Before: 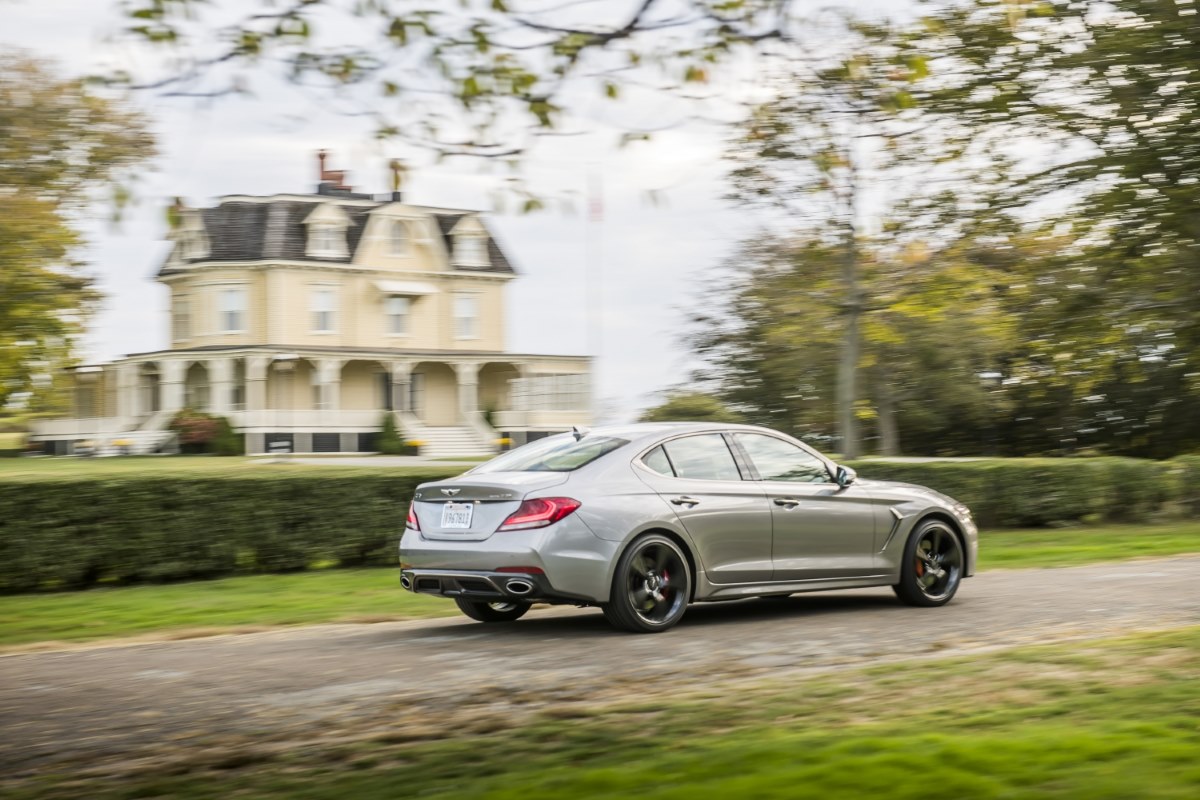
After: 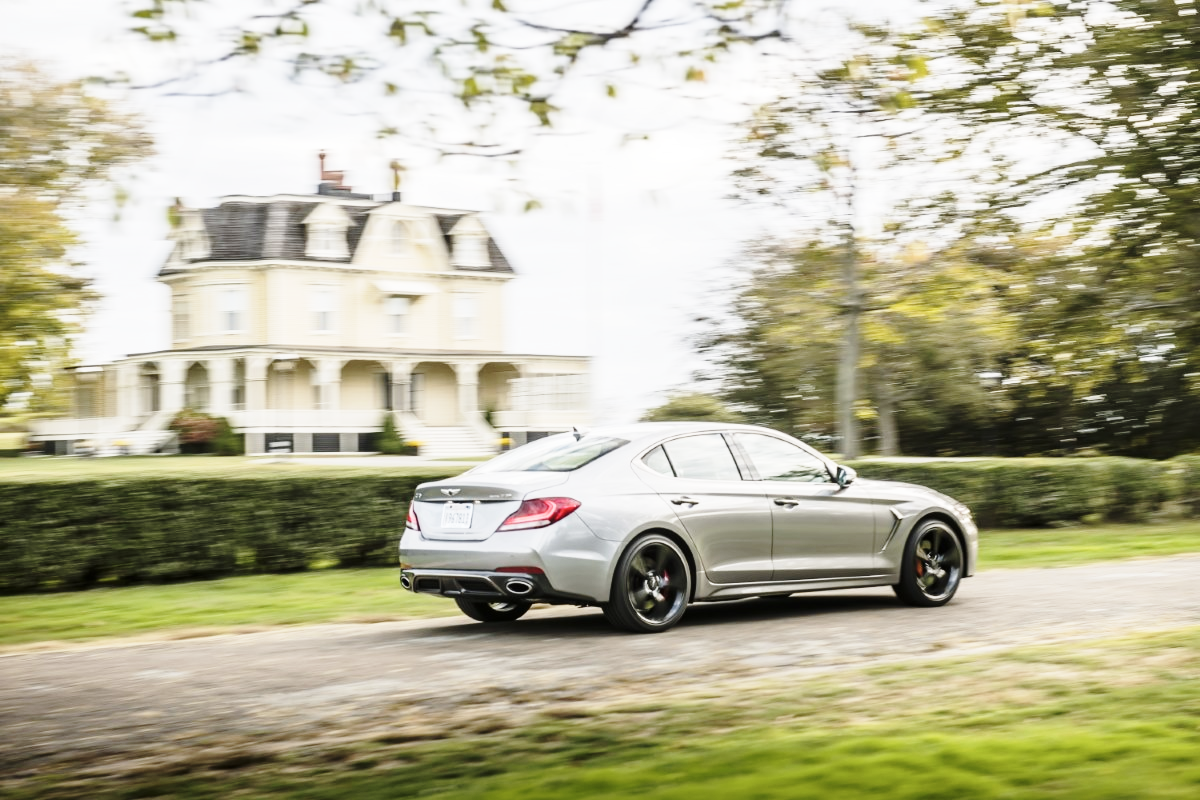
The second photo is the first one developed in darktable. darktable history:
base curve: curves: ch0 [(0, 0) (0.028, 0.03) (0.121, 0.232) (0.46, 0.748) (0.859, 0.968) (1, 1)], preserve colors none
contrast brightness saturation: contrast 0.061, brightness -0.006, saturation -0.212
